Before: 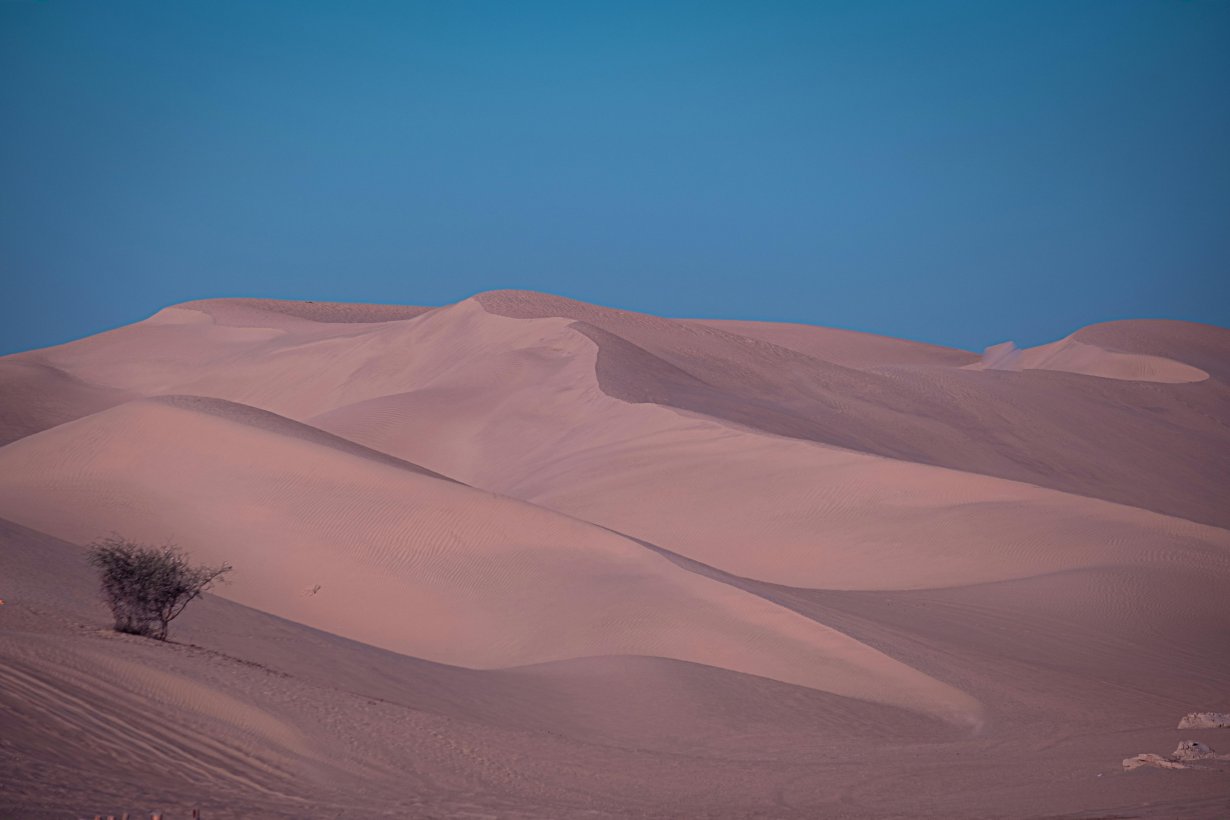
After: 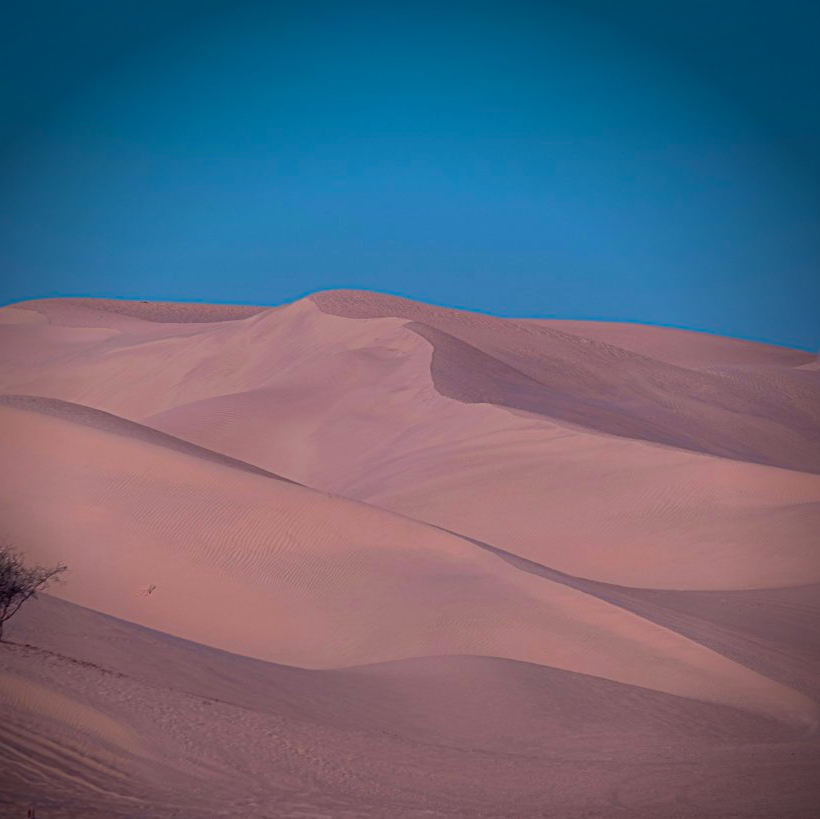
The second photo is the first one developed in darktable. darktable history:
color balance rgb: perceptual saturation grading › global saturation 25%, global vibrance 20%
white balance: red 0.978, blue 0.999
crop and rotate: left 13.537%, right 19.796%
vignetting: brightness -0.629, saturation -0.007, center (-0.028, 0.239)
